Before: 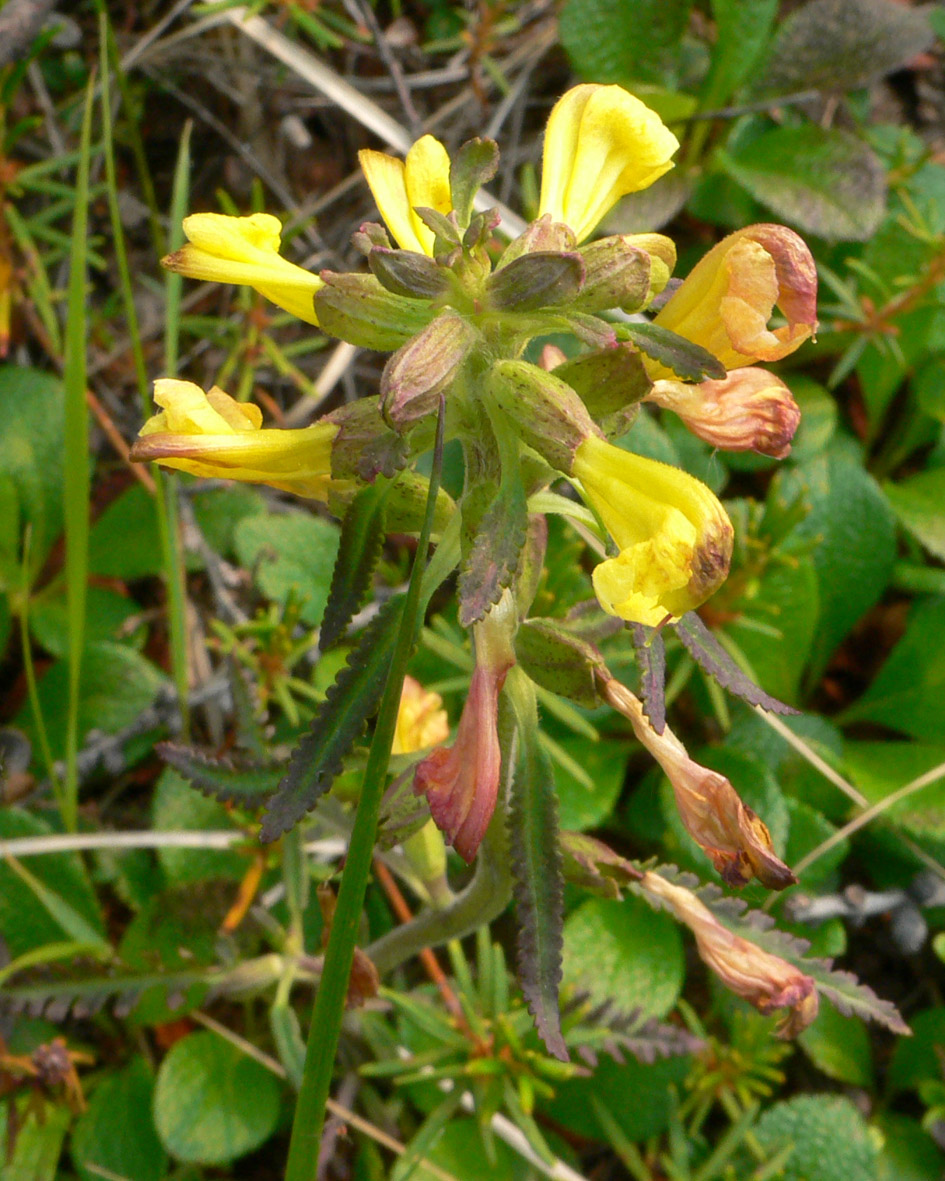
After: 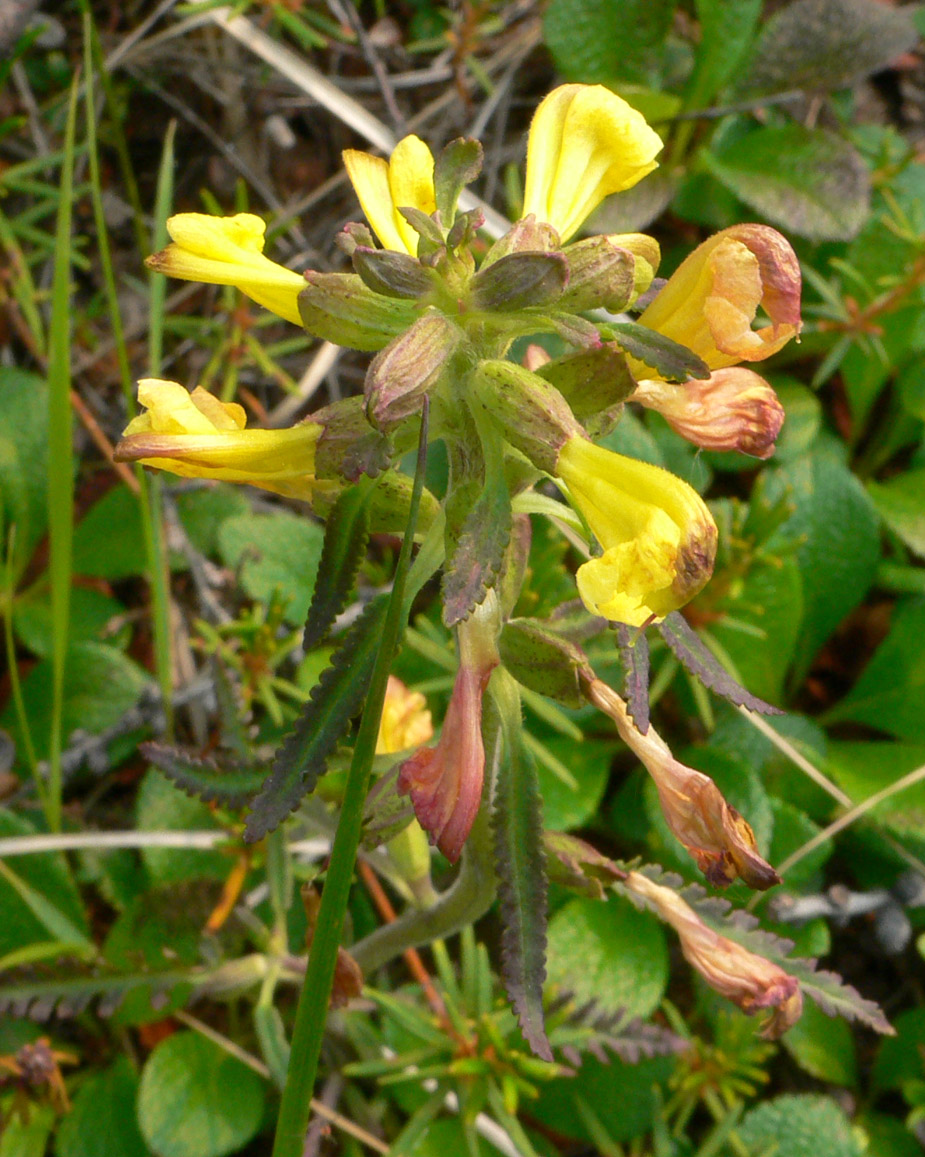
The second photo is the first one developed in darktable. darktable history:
tone equalizer: on, module defaults
crop: left 1.743%, right 0.268%, bottom 2.011%
